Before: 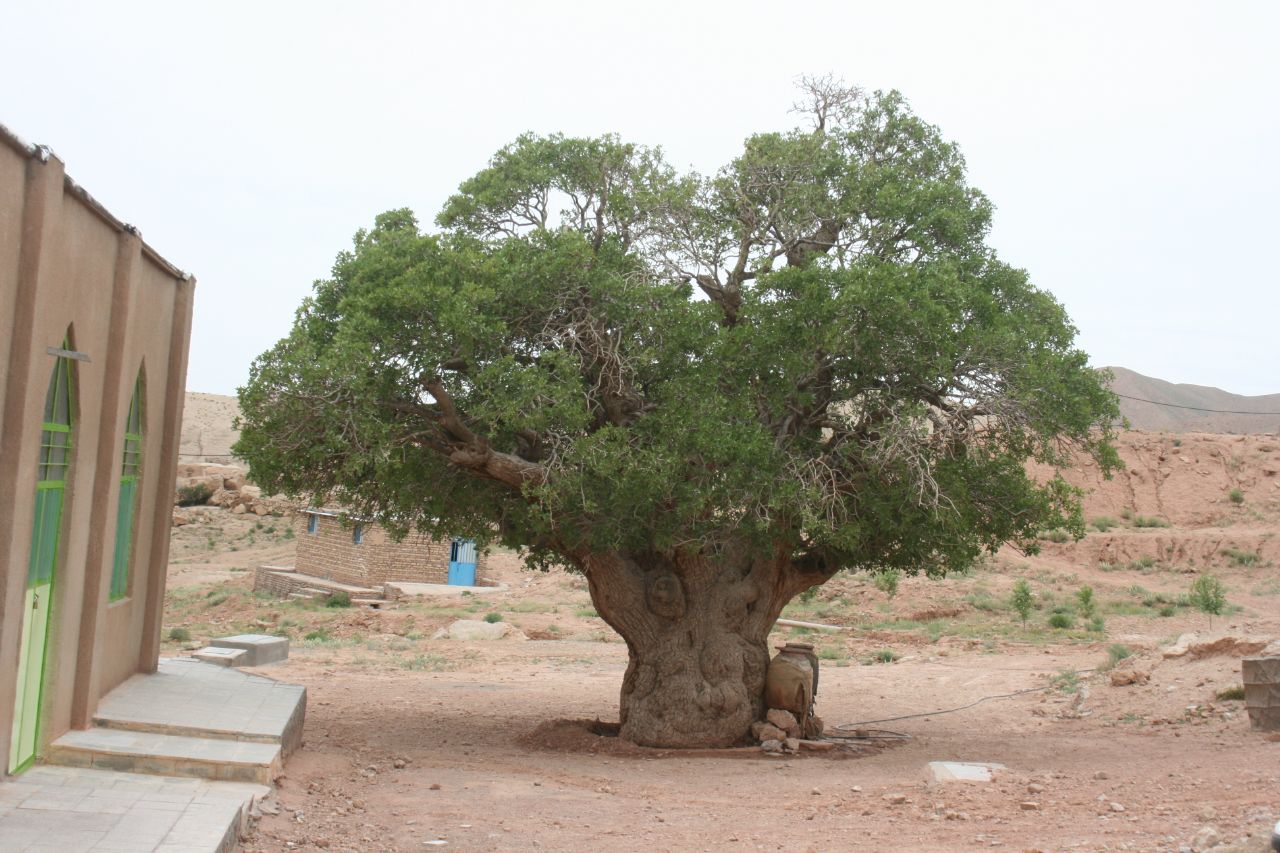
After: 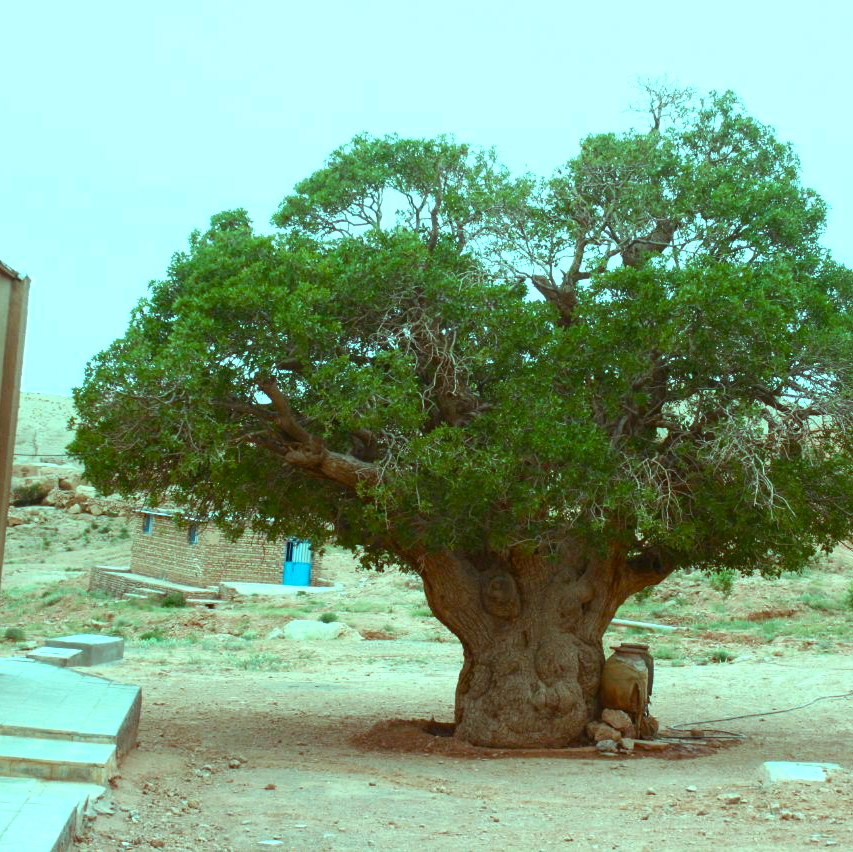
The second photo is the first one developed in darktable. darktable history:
color balance rgb: highlights gain › chroma 7.462%, highlights gain › hue 183.01°, linear chroma grading › global chroma 14.665%, perceptual saturation grading › global saturation 20%, perceptual saturation grading › highlights -25.453%, perceptual saturation grading › shadows 50.048%, perceptual brilliance grading › global brilliance 14.744%, perceptual brilliance grading › shadows -34.814%
crop and rotate: left 12.896%, right 20.401%
